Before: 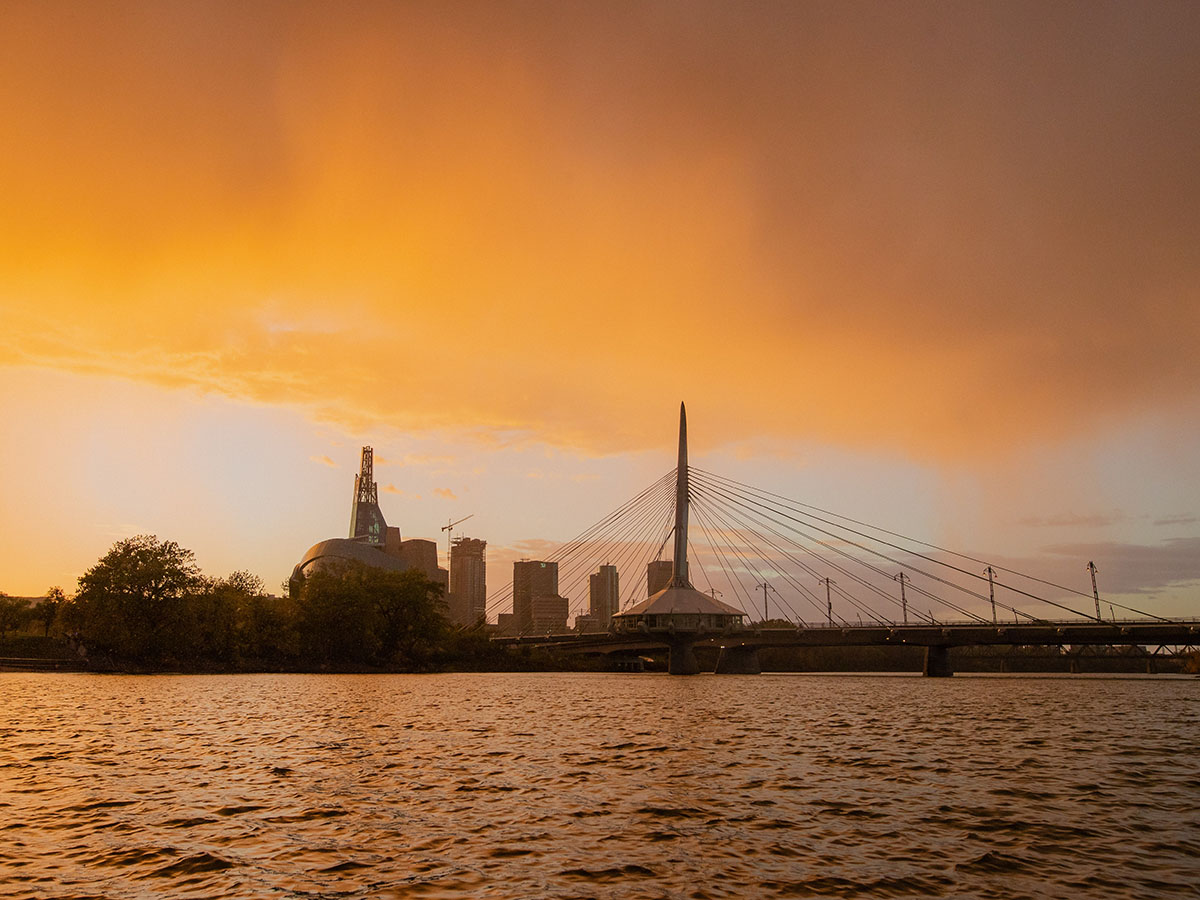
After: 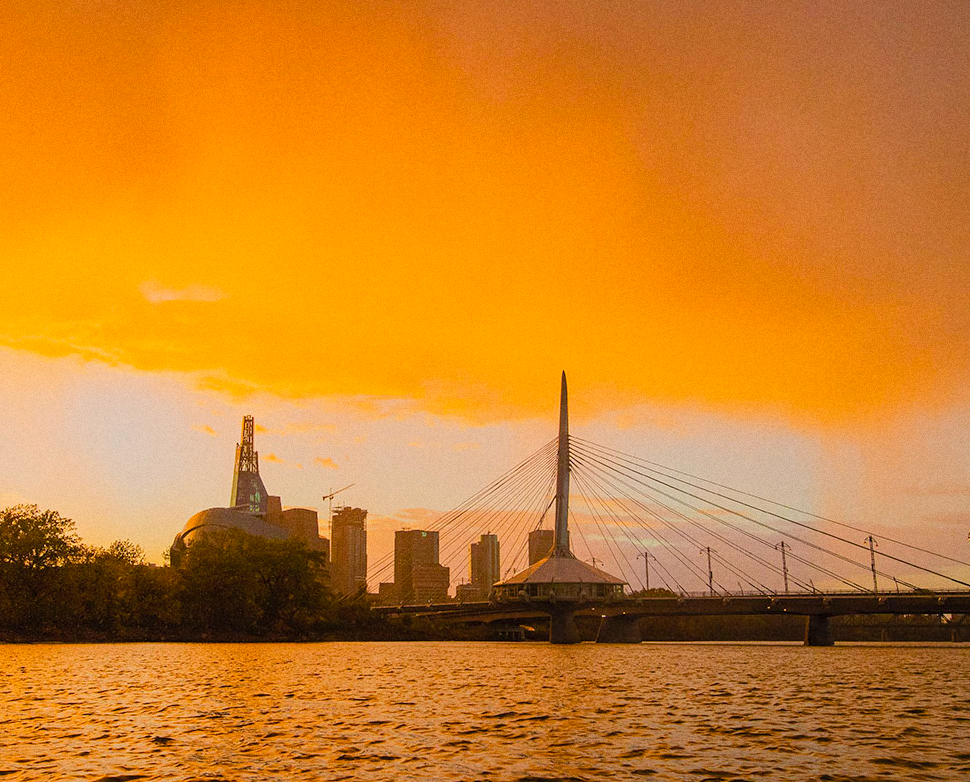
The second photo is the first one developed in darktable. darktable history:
crop: left 9.929%, top 3.475%, right 9.188%, bottom 9.529%
contrast brightness saturation: contrast 0.03, brightness 0.06, saturation 0.13
grain: on, module defaults
color balance rgb: perceptual saturation grading › global saturation 25%, perceptual brilliance grading › mid-tones 10%, perceptual brilliance grading › shadows 15%, global vibrance 20%
tone equalizer: -8 EV -0.002 EV, -7 EV 0.005 EV, -6 EV -0.009 EV, -5 EV 0.011 EV, -4 EV -0.012 EV, -3 EV 0.007 EV, -2 EV -0.062 EV, -1 EV -0.293 EV, +0 EV -0.582 EV, smoothing diameter 2%, edges refinement/feathering 20, mask exposure compensation -1.57 EV, filter diffusion 5
